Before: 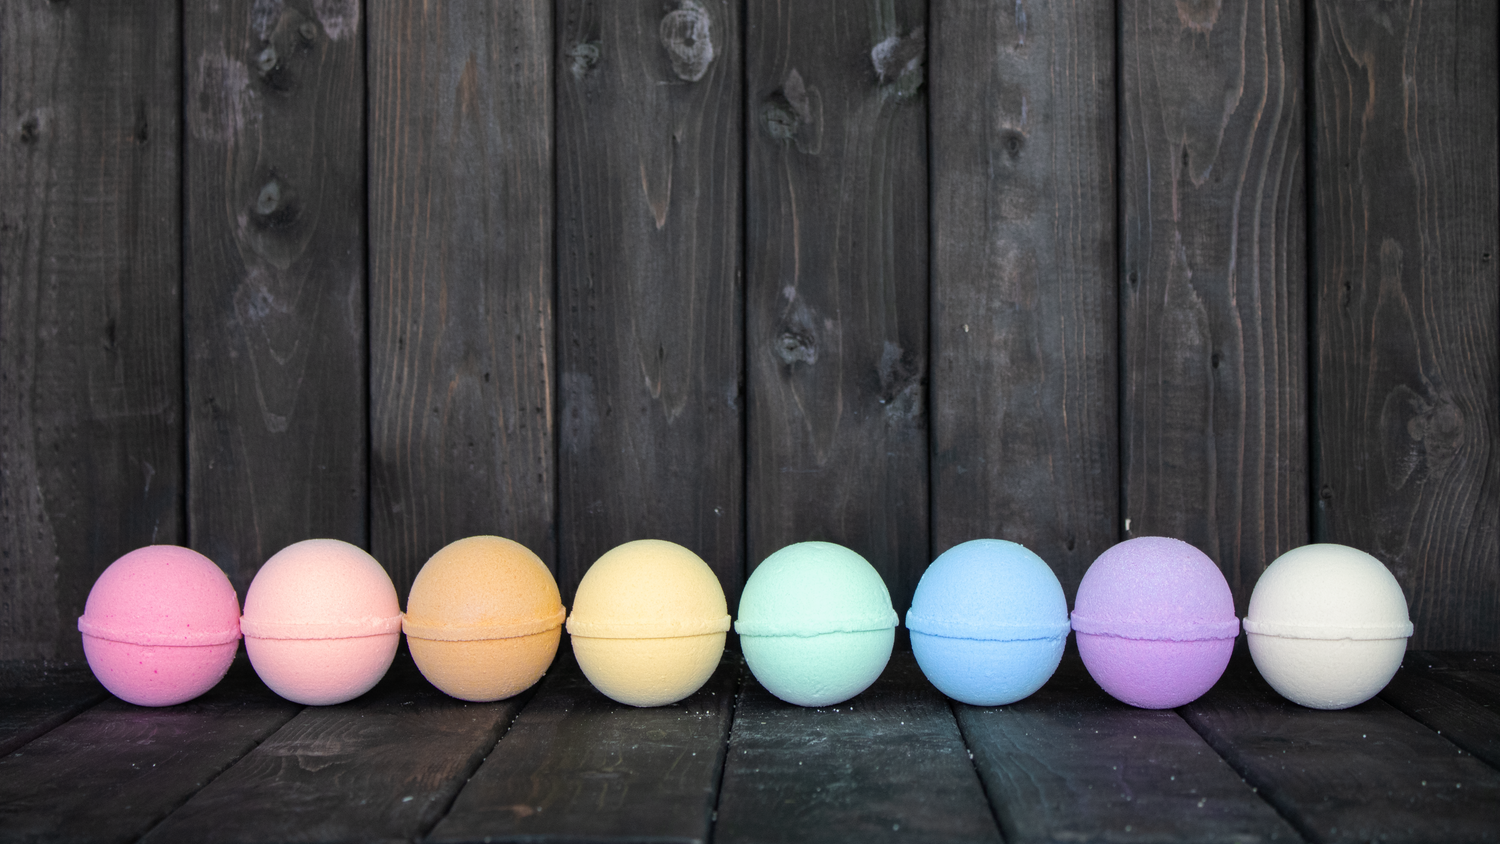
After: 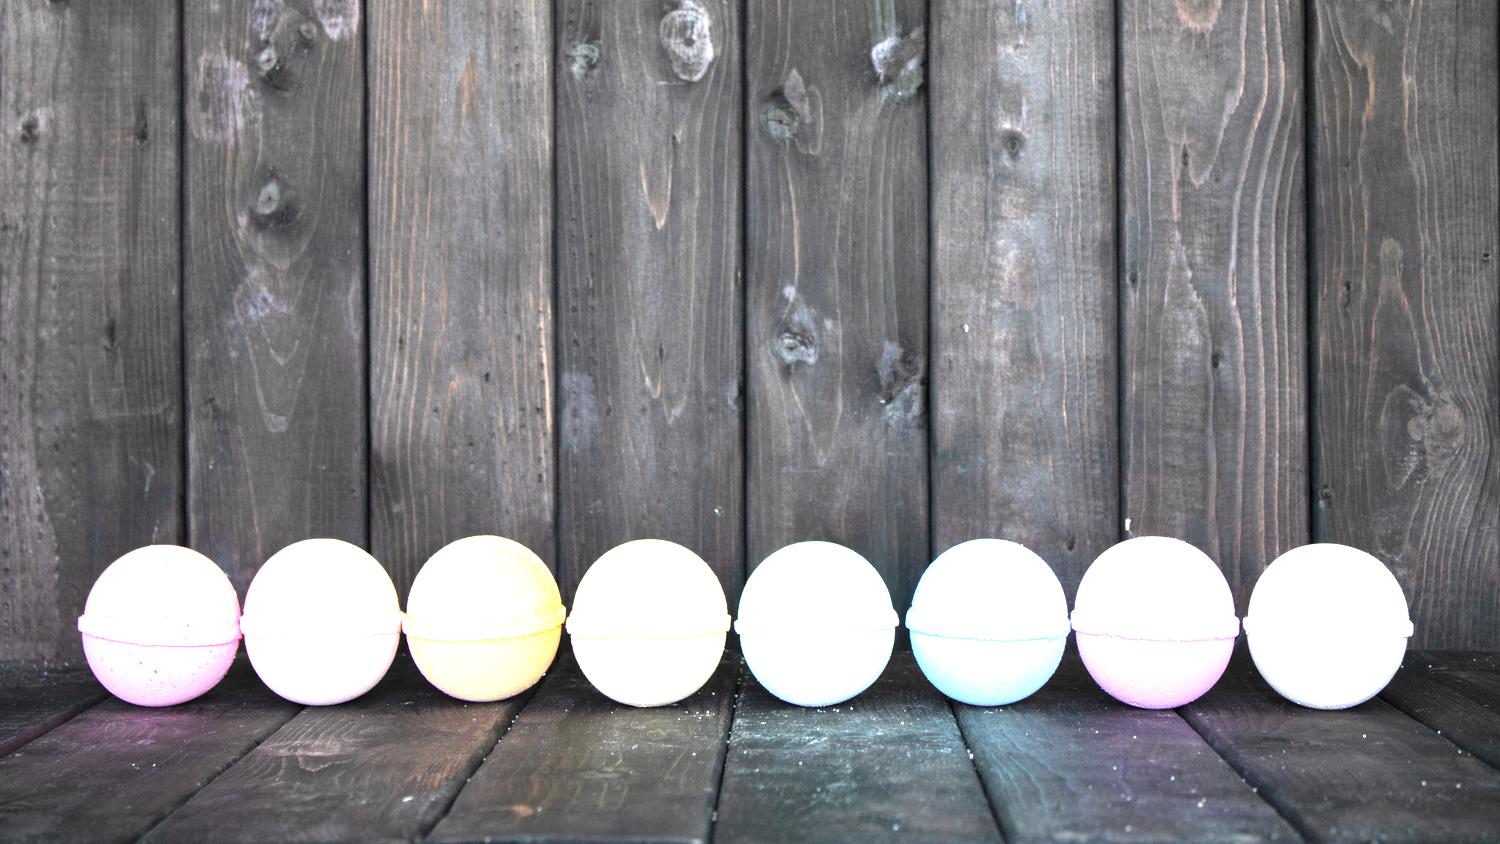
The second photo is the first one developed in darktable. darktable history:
exposure: black level correction 0, exposure 1.994 EV, compensate highlight preservation false
